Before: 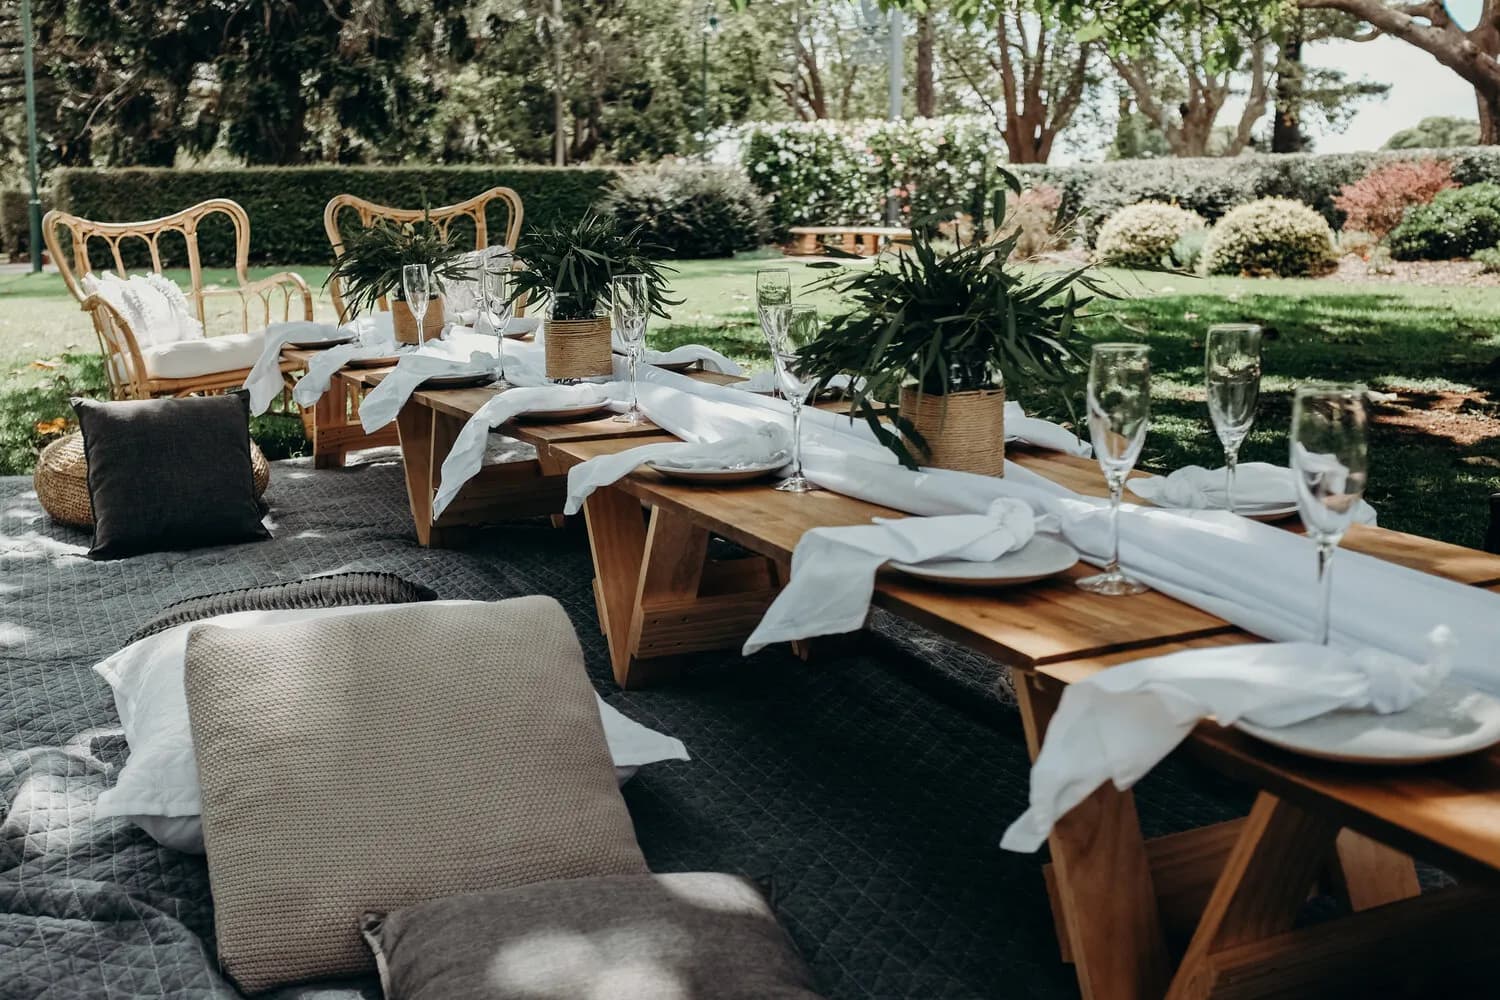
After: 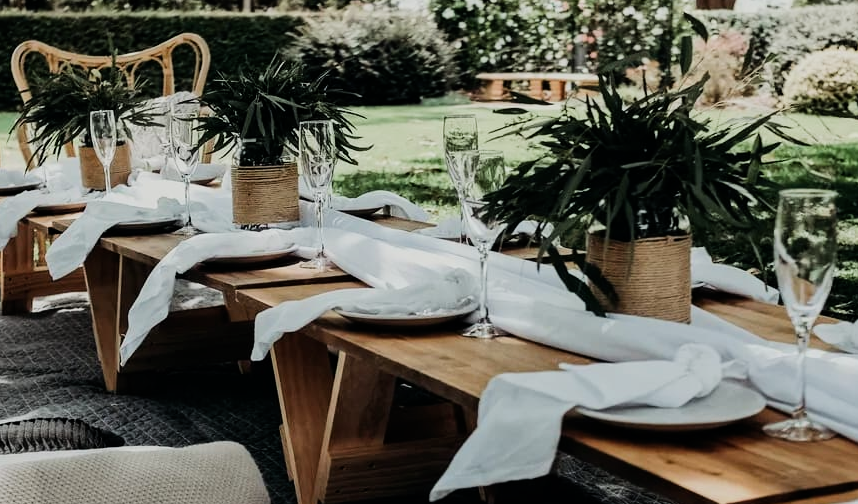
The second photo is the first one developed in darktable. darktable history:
crop: left 20.932%, top 15.471%, right 21.848%, bottom 34.081%
filmic rgb: black relative exposure -7.5 EV, white relative exposure 5 EV, hardness 3.31, contrast 1.3, contrast in shadows safe
